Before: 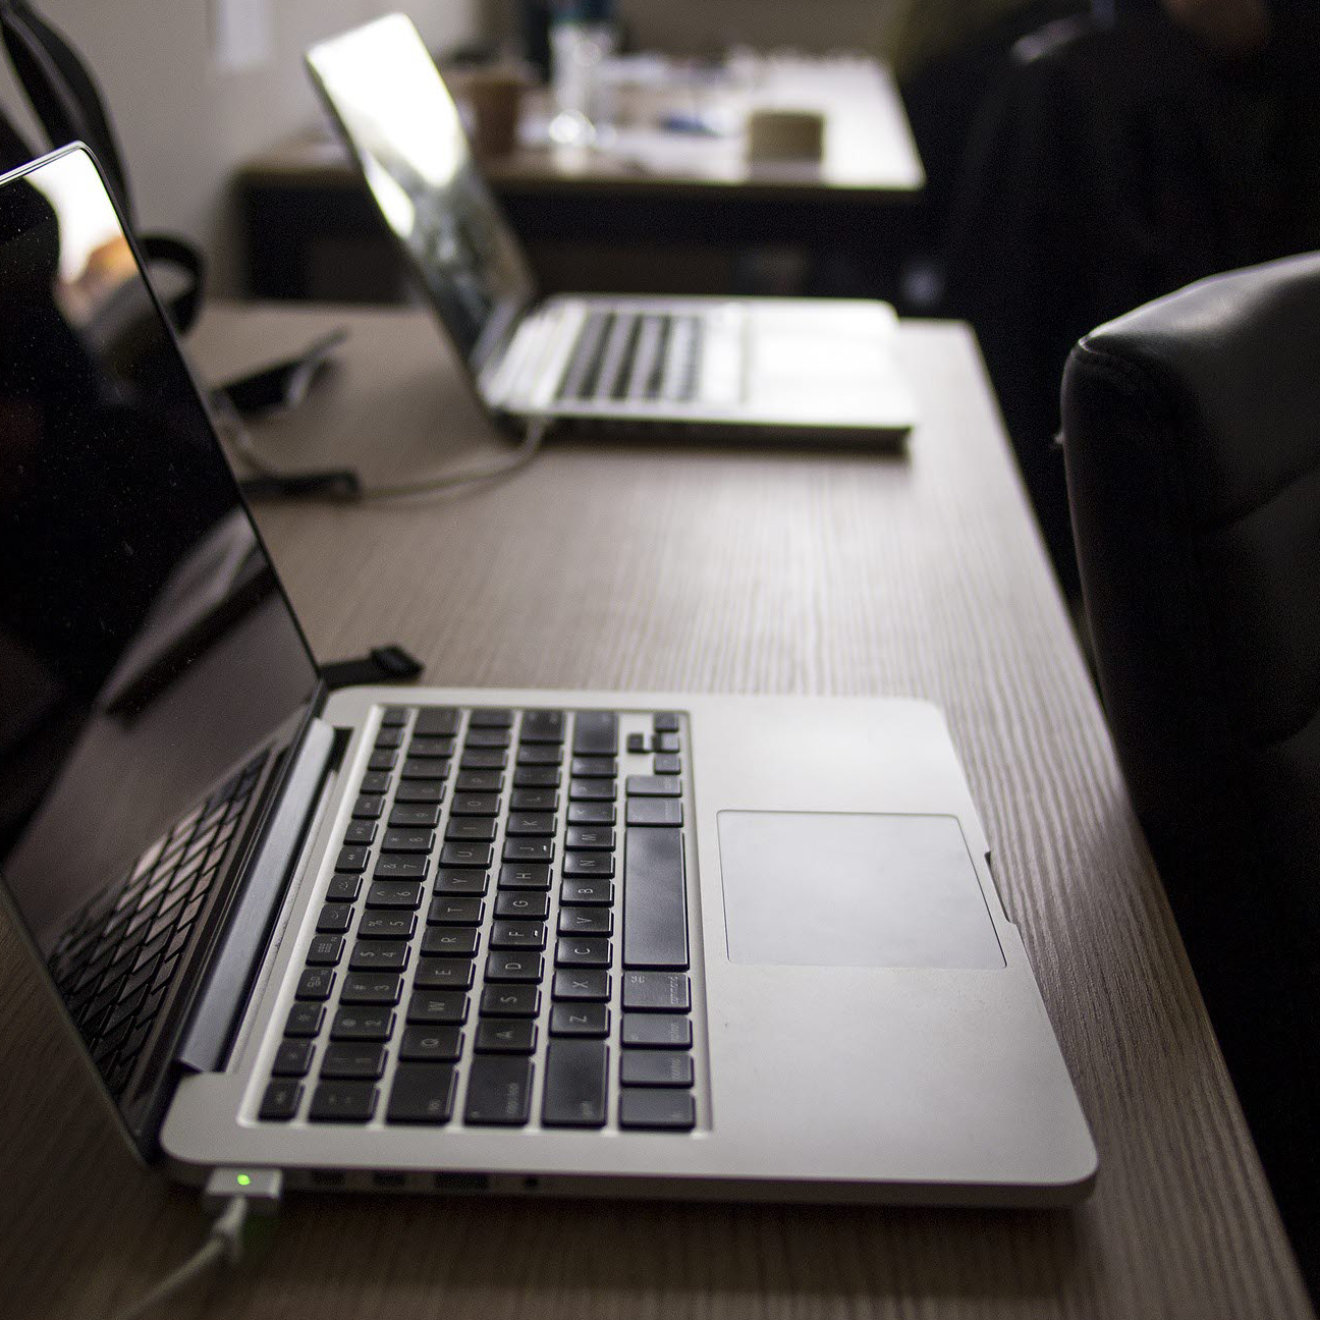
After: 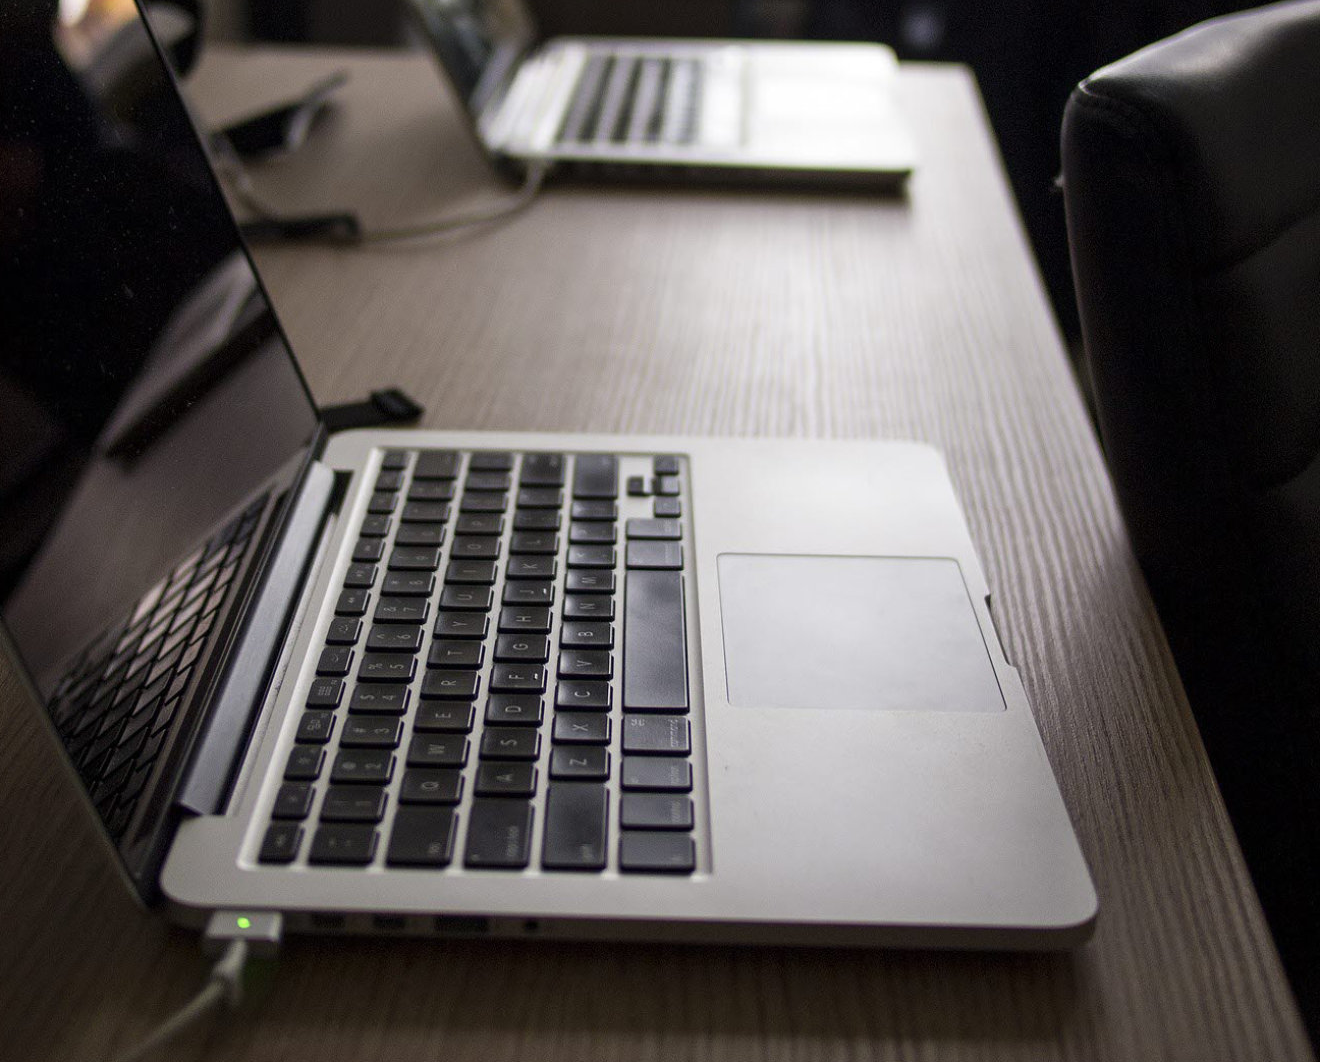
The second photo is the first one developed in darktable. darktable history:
crop and rotate: top 19.495%
